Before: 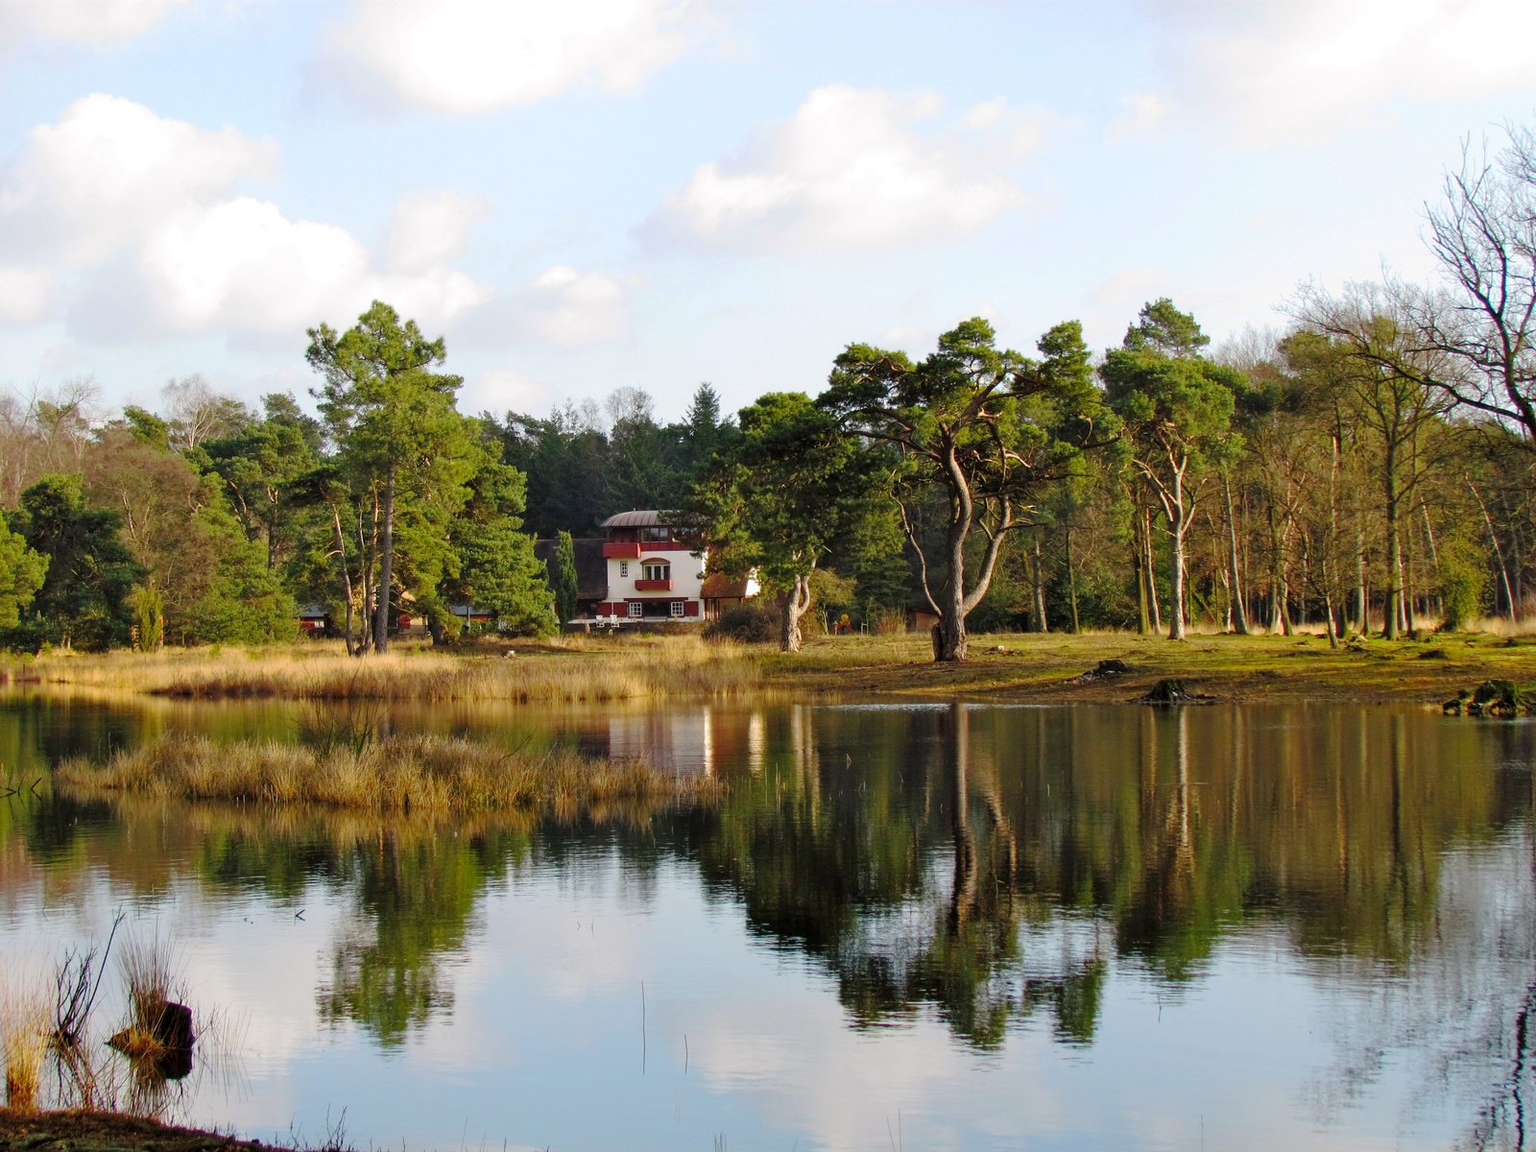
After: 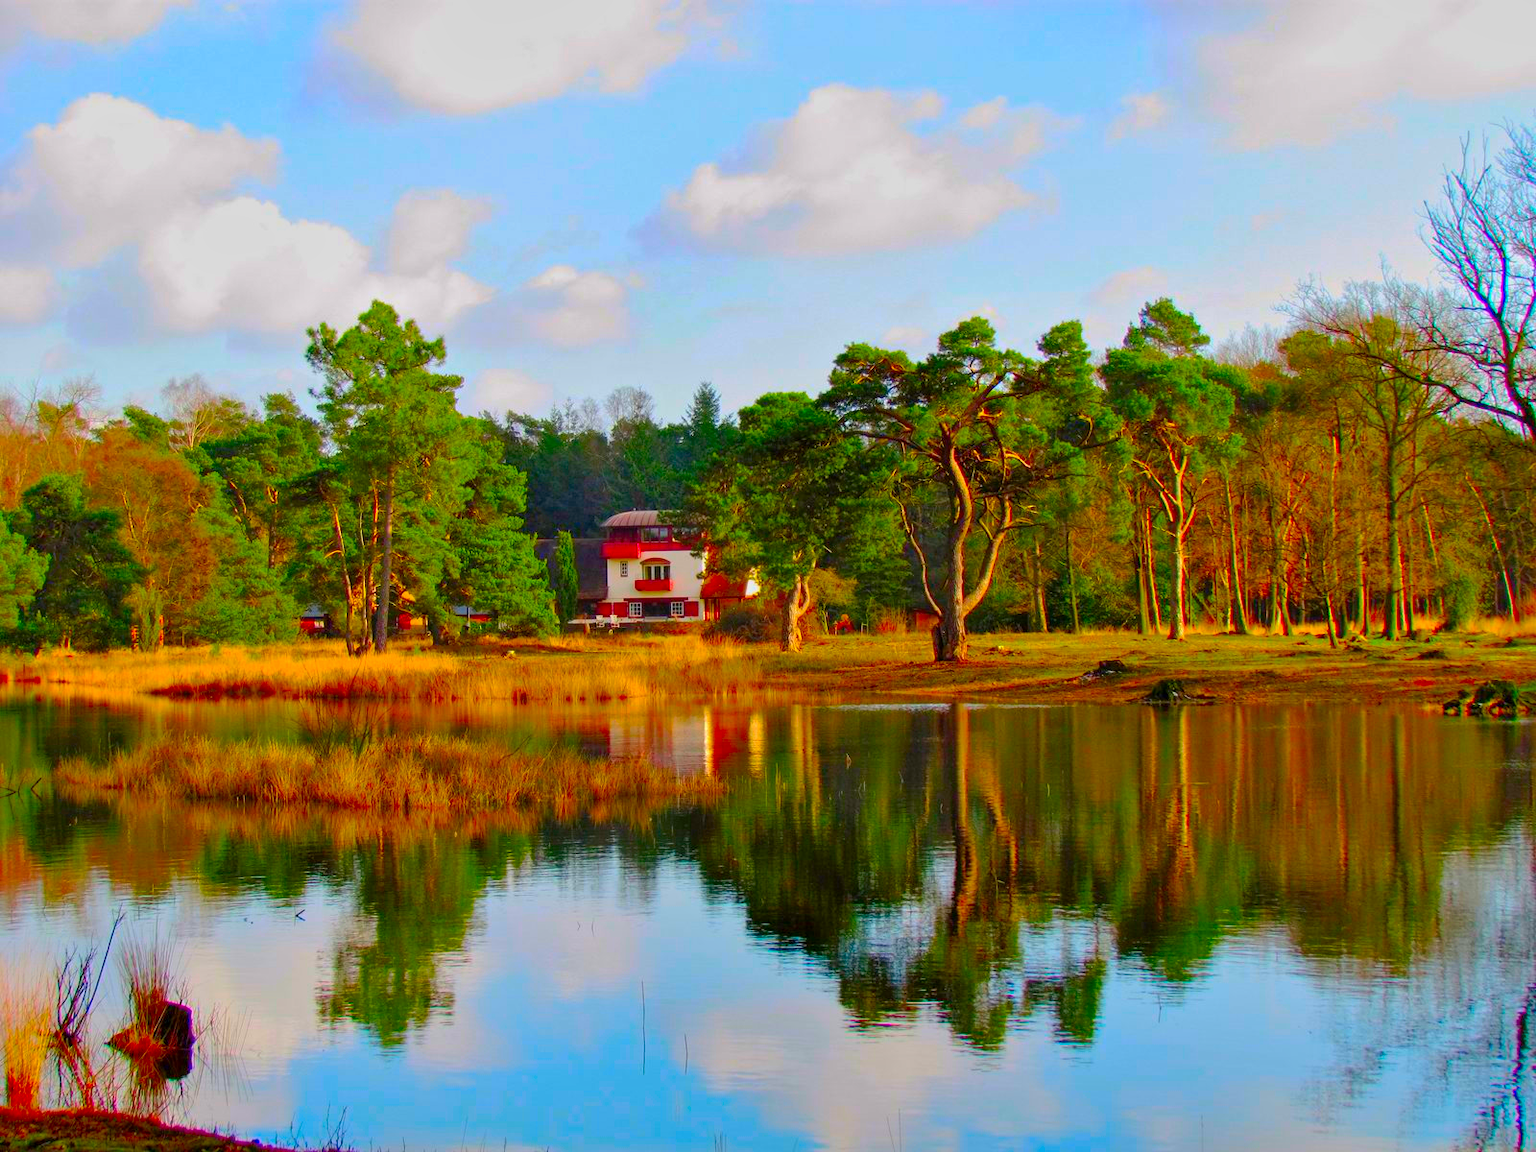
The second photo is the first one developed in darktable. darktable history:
color correction: saturation 3
tone equalizer: -8 EV -0.002 EV, -7 EV 0.005 EV, -6 EV -0.009 EV, -5 EV 0.011 EV, -4 EV -0.012 EV, -3 EV 0.007 EV, -2 EV -0.062 EV, -1 EV -0.293 EV, +0 EV -0.582 EV, smoothing diameter 2%, edges refinement/feathering 20, mask exposure compensation -1.57 EV, filter diffusion 5
shadows and highlights: on, module defaults
